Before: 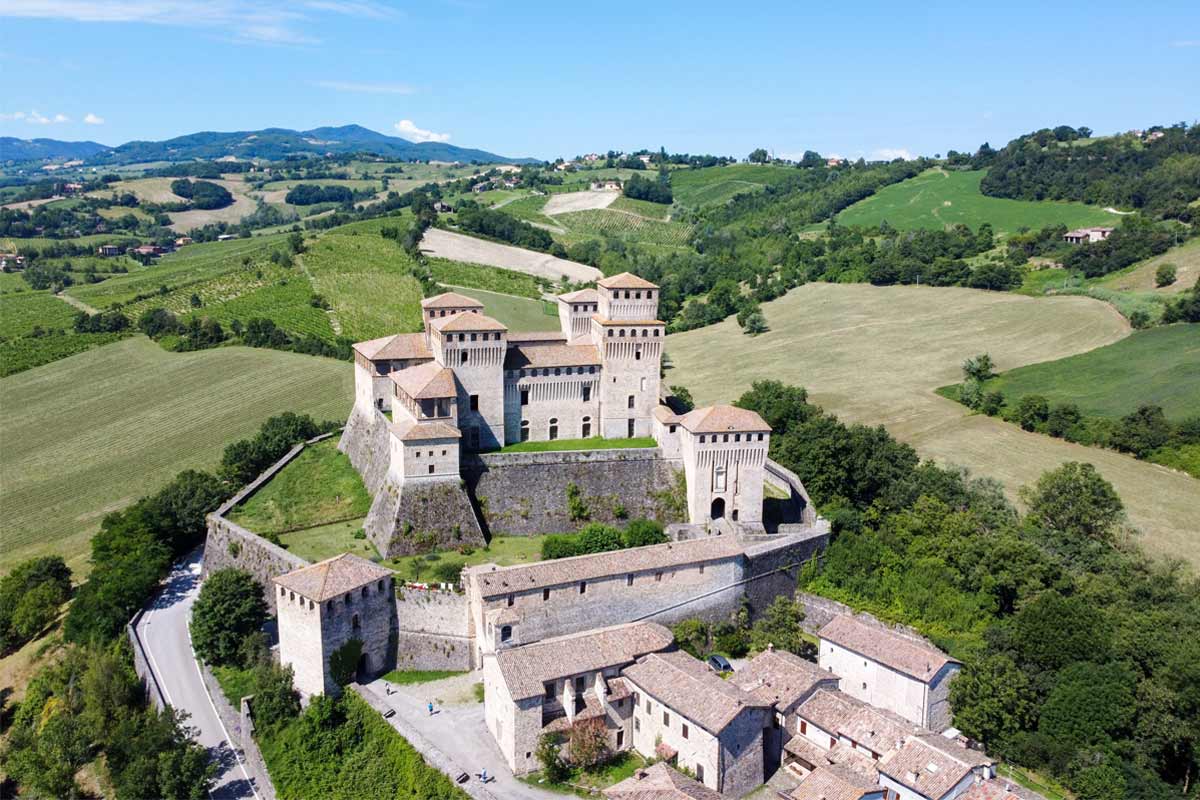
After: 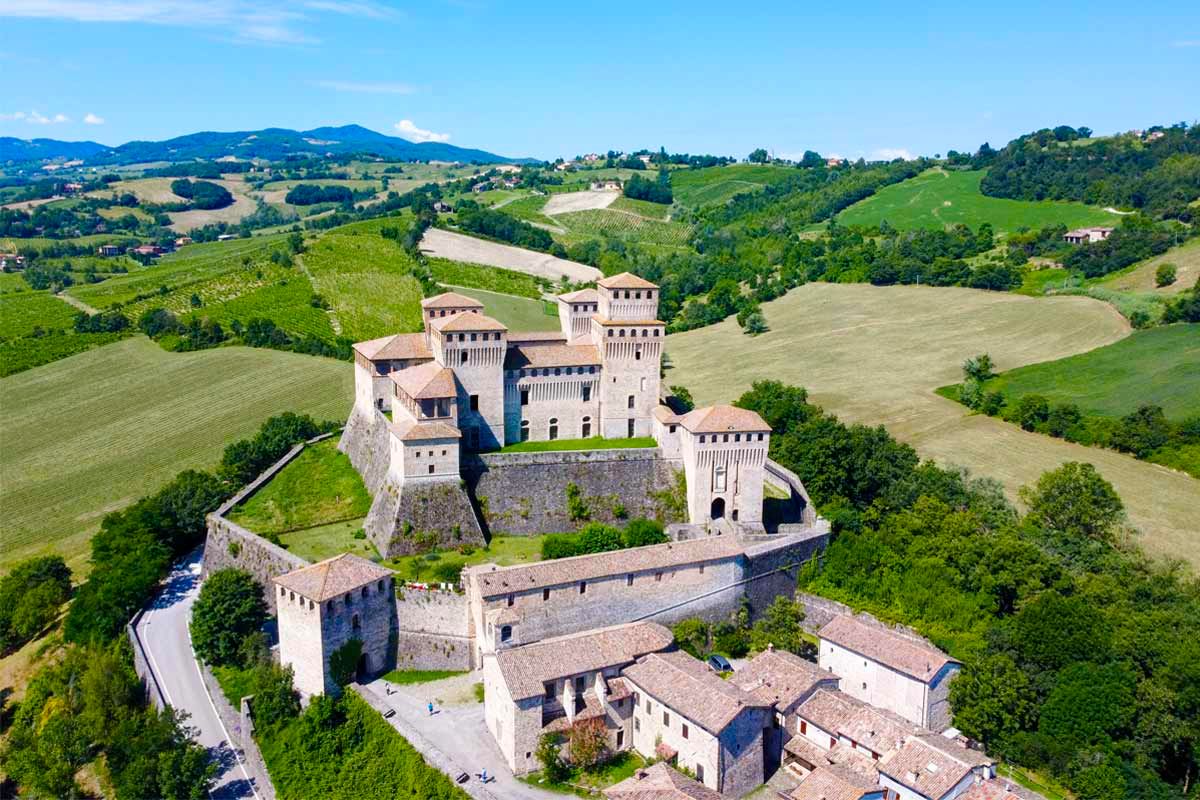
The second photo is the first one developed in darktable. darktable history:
color balance rgb: shadows lift › chroma 2.017%, shadows lift › hue 215.05°, linear chroma grading › global chroma 8.994%, perceptual saturation grading › global saturation 35.071%, perceptual saturation grading › highlights -29.934%, perceptual saturation grading › shadows 34.877%, global vibrance 20%
